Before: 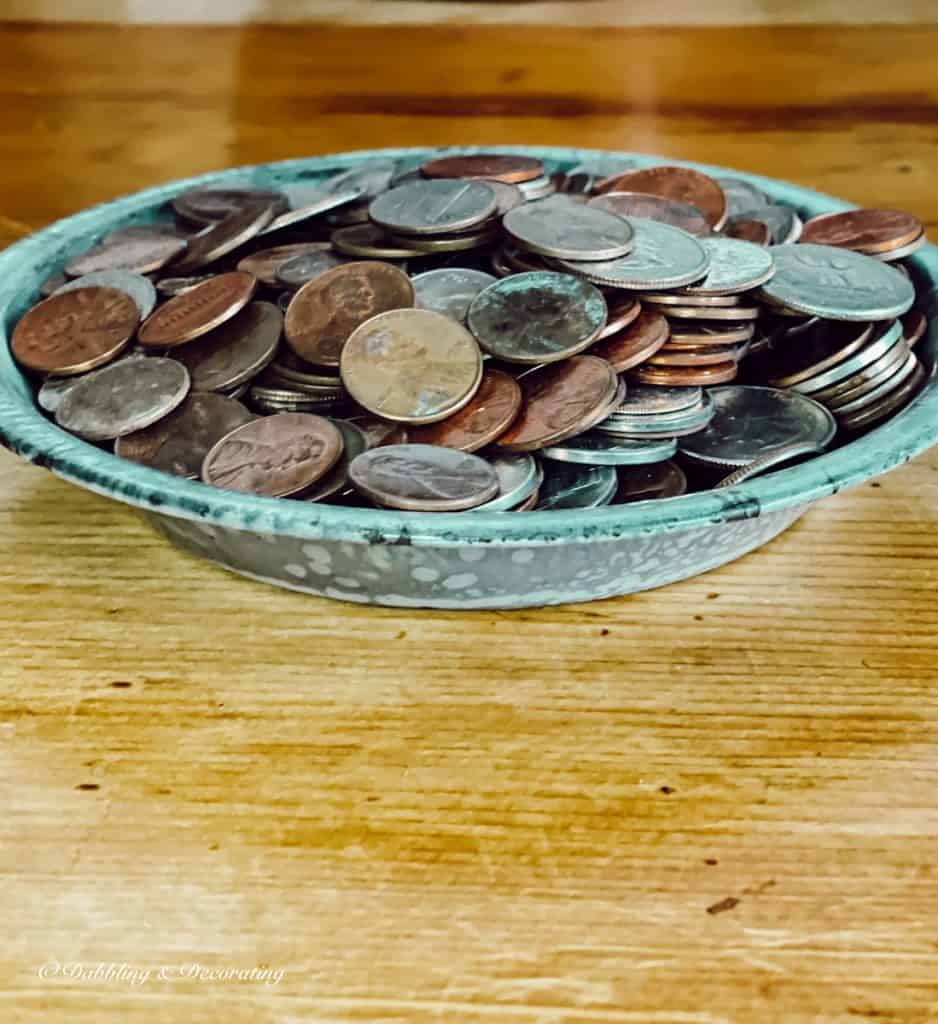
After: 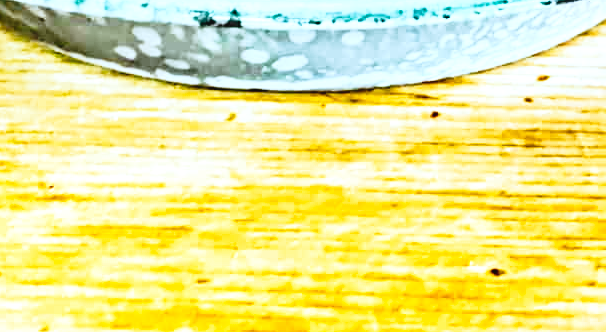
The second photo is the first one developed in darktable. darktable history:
color correction: highlights a* -3.82, highlights b* -11.05
crop: left 18.143%, top 50.667%, right 17.193%, bottom 16.818%
color balance rgb: perceptual saturation grading › global saturation -0.037%, perceptual brilliance grading › global brilliance 11.85%, perceptual brilliance grading › highlights 14.879%, global vibrance 25.122%, contrast 20.531%
tone curve: curves: ch0 [(0, 0.022) (0.177, 0.086) (0.392, 0.438) (0.704, 0.844) (0.858, 0.938) (1, 0.981)]; ch1 [(0, 0) (0.402, 0.36) (0.476, 0.456) (0.498, 0.497) (0.518, 0.521) (0.58, 0.598) (0.619, 0.65) (0.692, 0.737) (1, 1)]; ch2 [(0, 0) (0.415, 0.438) (0.483, 0.499) (0.503, 0.503) (0.526, 0.532) (0.563, 0.604) (0.626, 0.697) (0.699, 0.753) (0.997, 0.858)], preserve colors none
